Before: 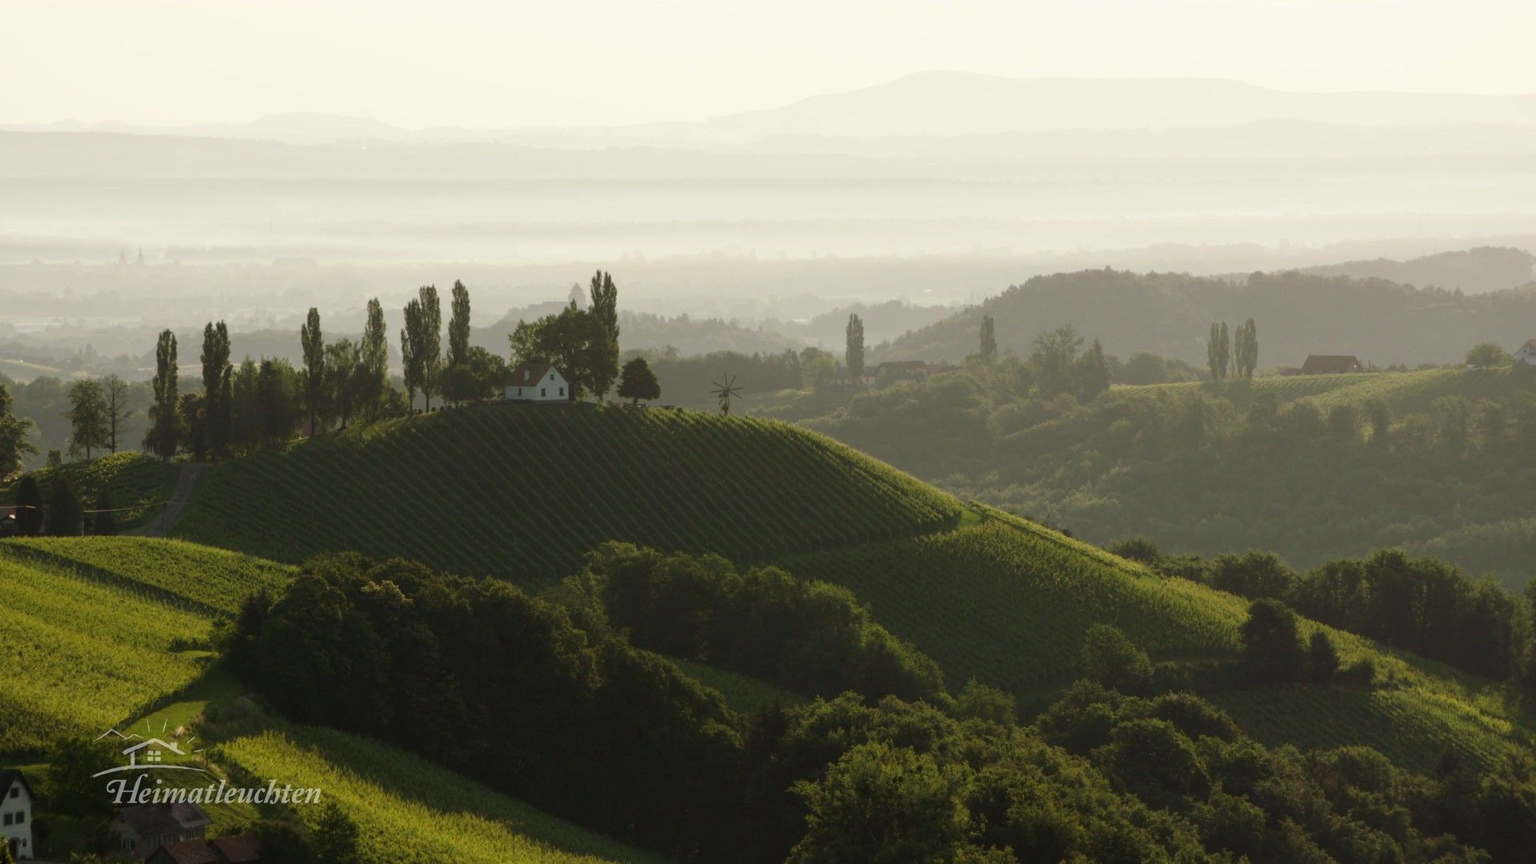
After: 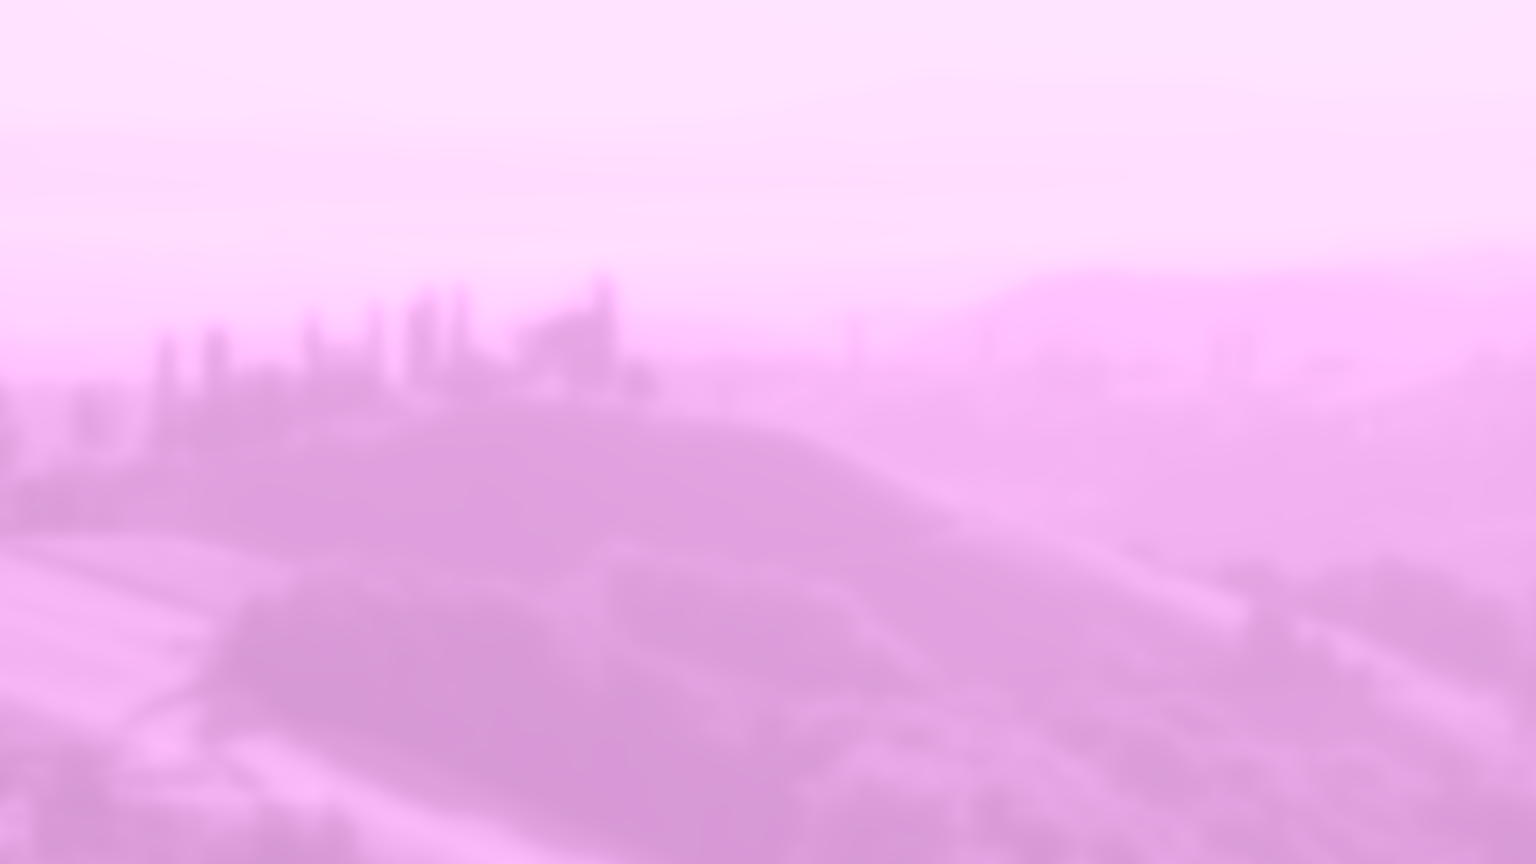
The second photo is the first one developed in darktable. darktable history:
lowpass: on, module defaults
colorize: hue 331.2°, saturation 75%, source mix 30.28%, lightness 70.52%, version 1
